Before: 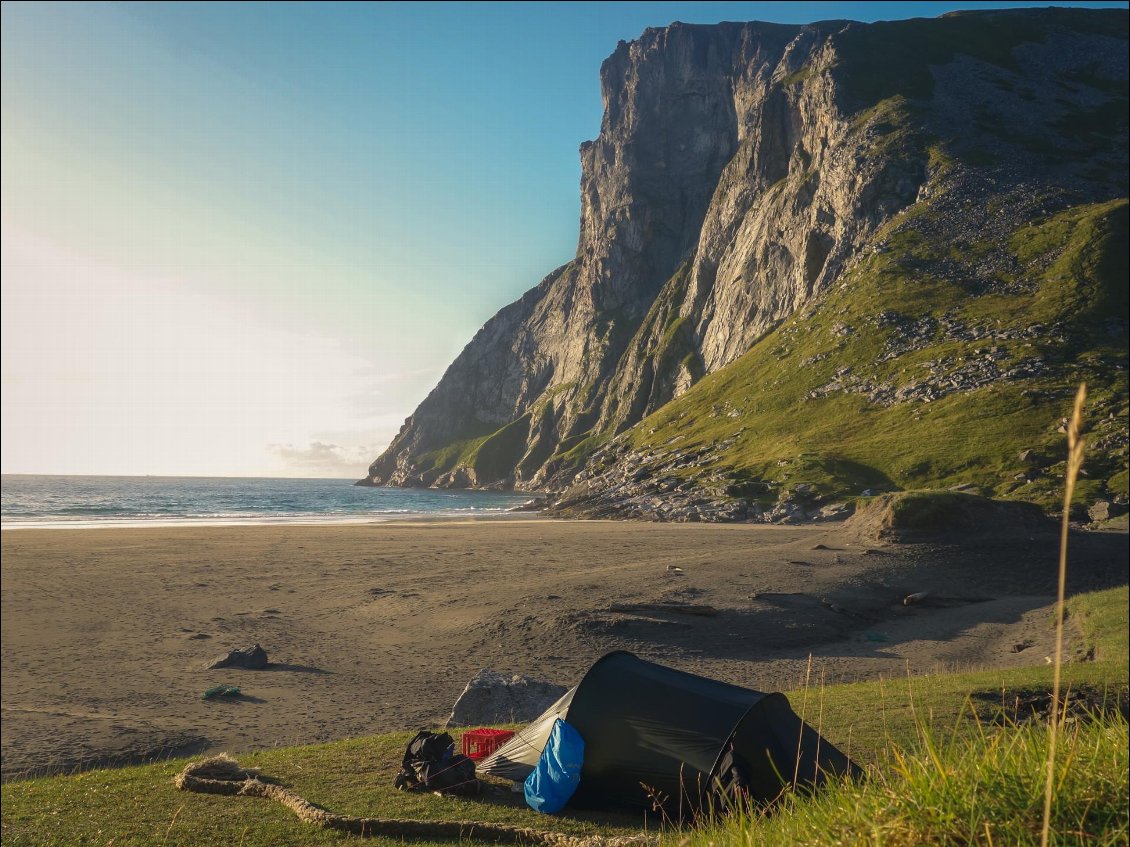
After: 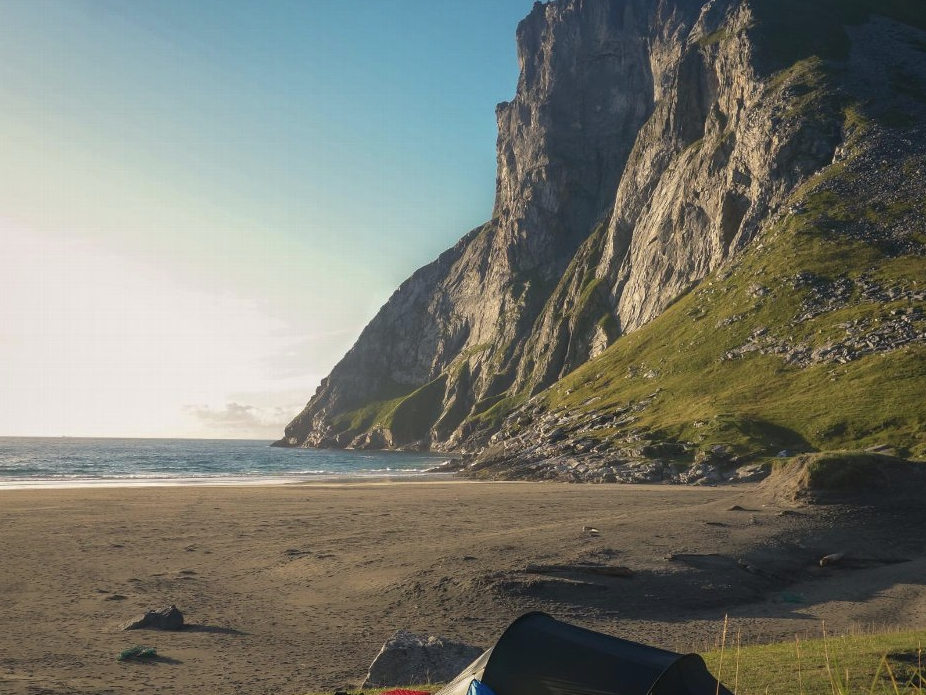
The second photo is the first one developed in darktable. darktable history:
contrast brightness saturation: saturation -0.105
crop and rotate: left 7.454%, top 4.645%, right 10.555%, bottom 13.241%
